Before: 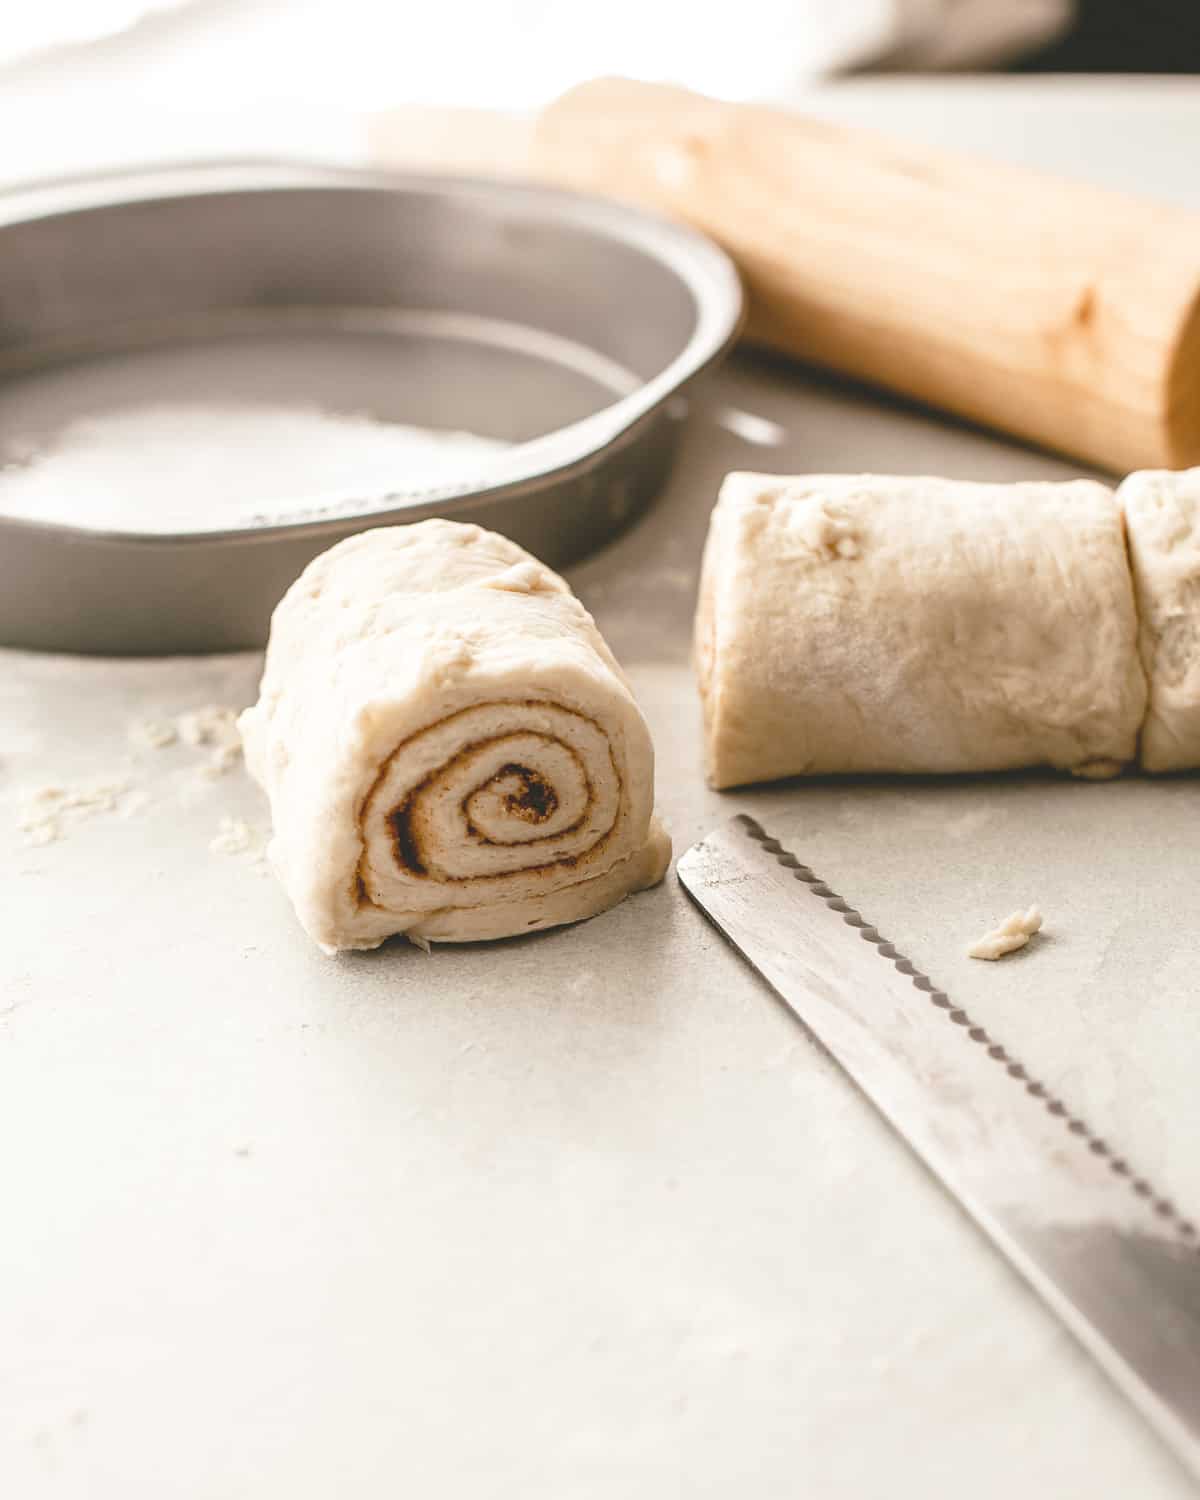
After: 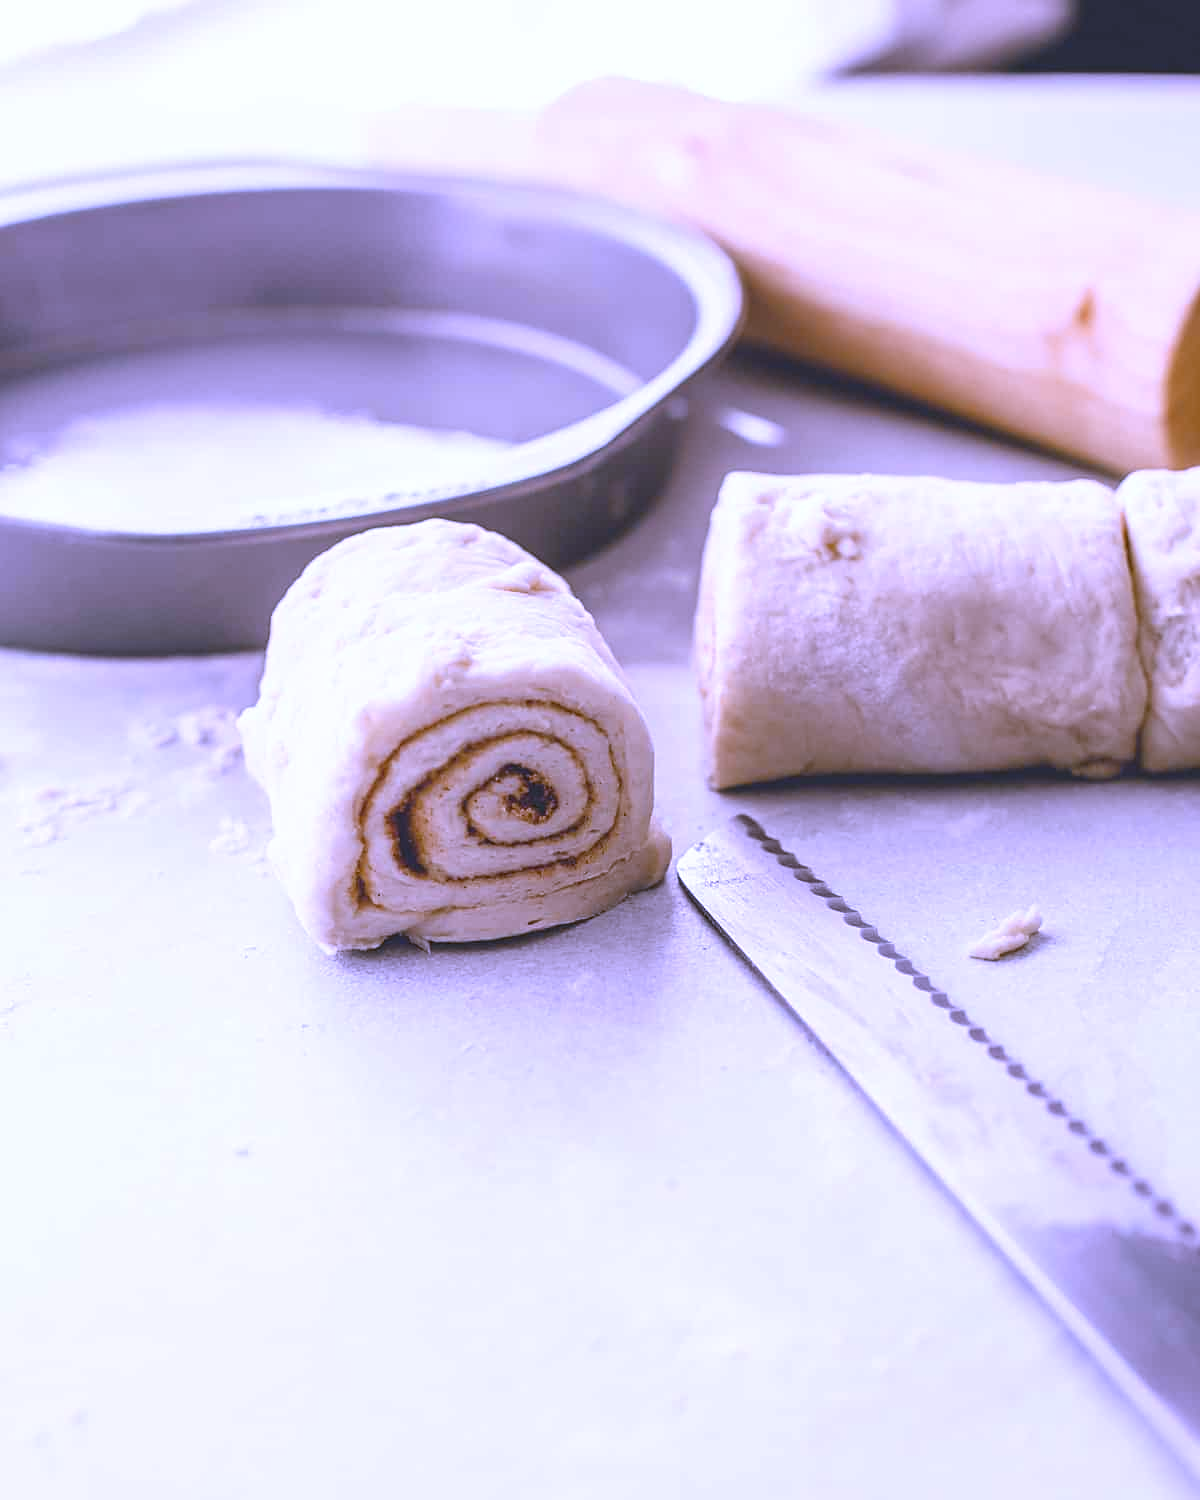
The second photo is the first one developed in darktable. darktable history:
sharpen: amount 0.2
white balance: red 0.98, blue 1.61
